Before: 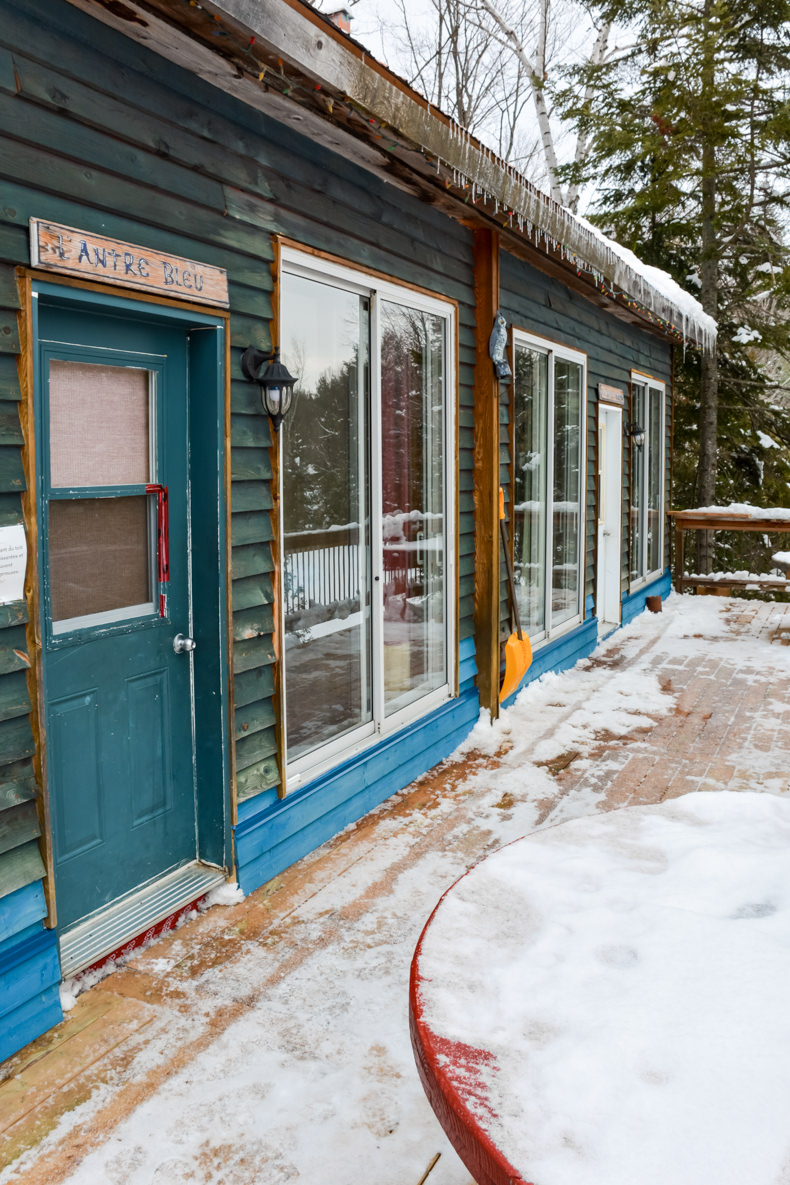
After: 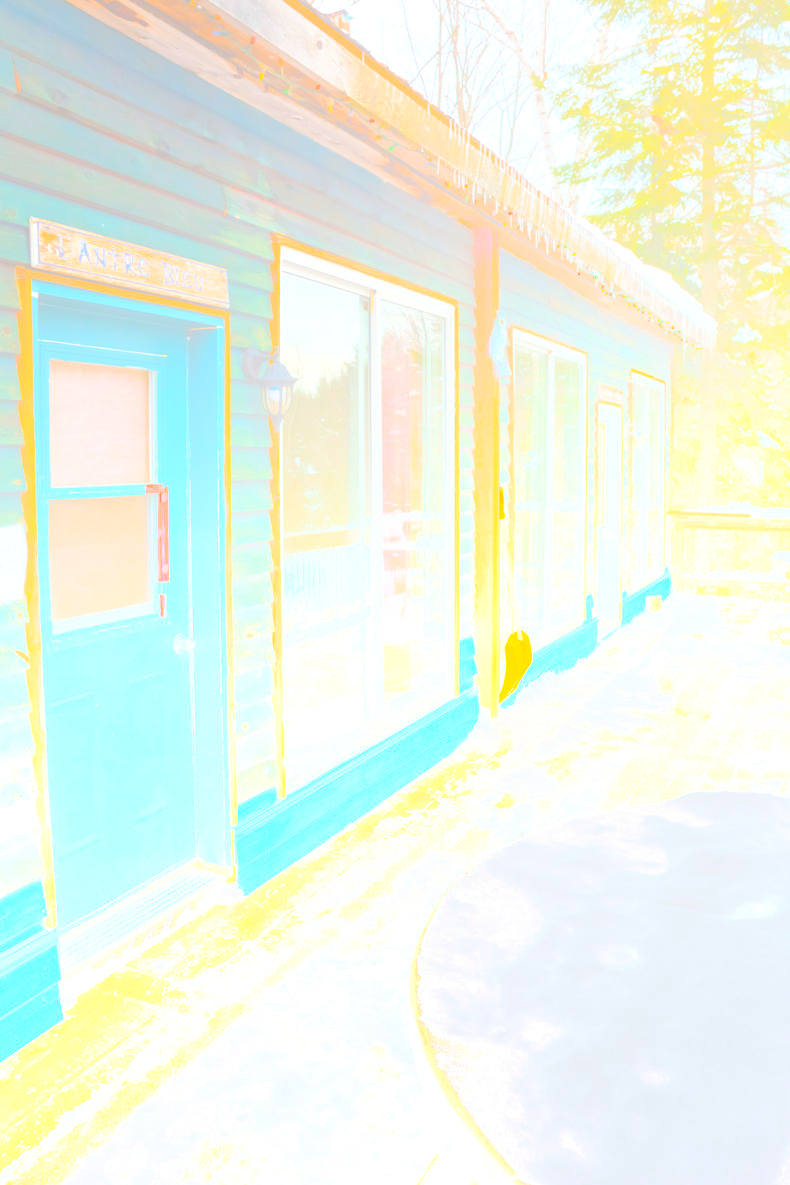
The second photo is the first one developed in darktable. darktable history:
bloom: size 70%, threshold 25%, strength 70%
color balance rgb: linear chroma grading › global chroma 15%, perceptual saturation grading › global saturation 30%
exposure: black level correction 0, exposure 0.6 EV, compensate exposure bias true, compensate highlight preservation false
